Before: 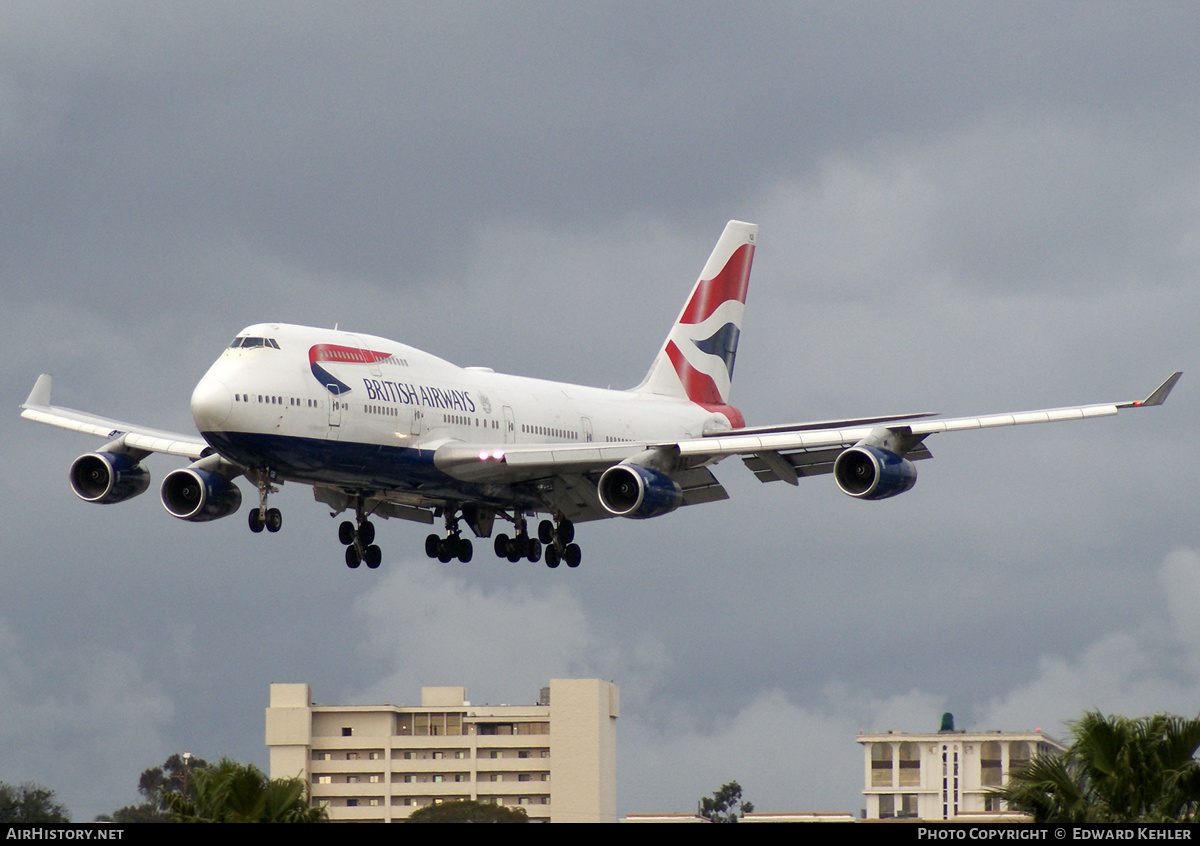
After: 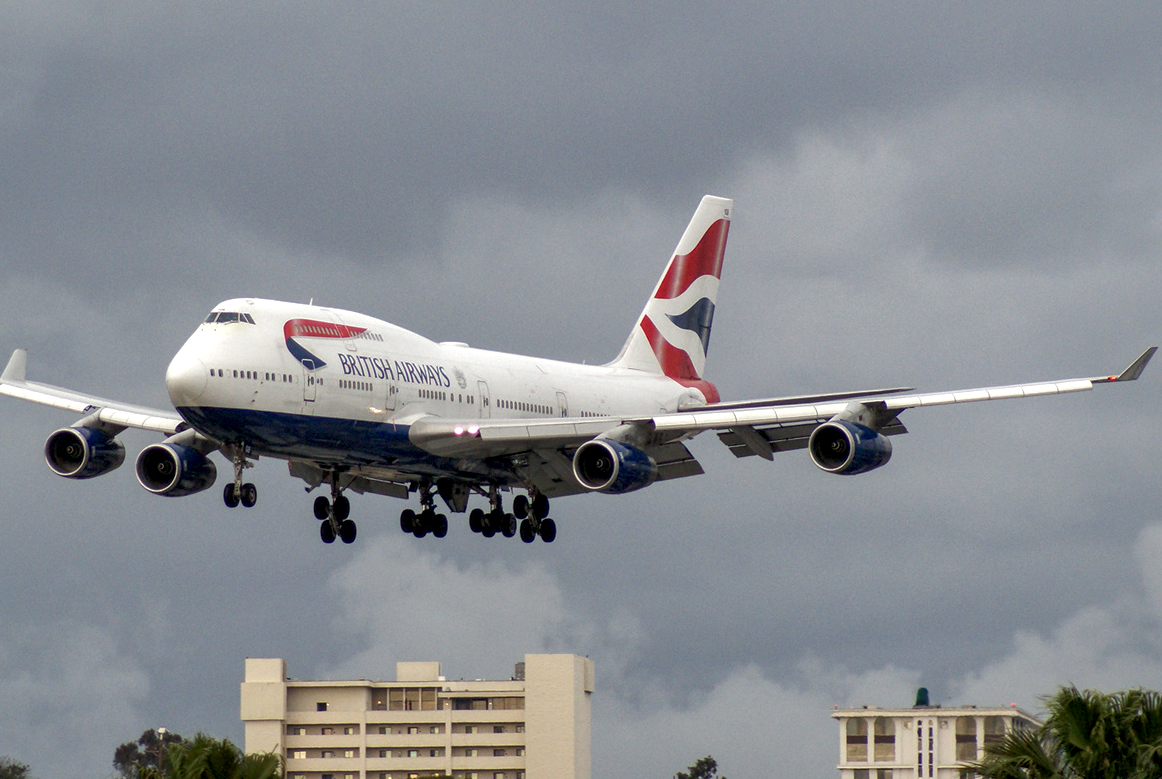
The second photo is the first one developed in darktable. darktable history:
local contrast: detail 144%
shadows and highlights: on, module defaults
crop: left 2.106%, top 2.993%, right 1.009%, bottom 4.849%
